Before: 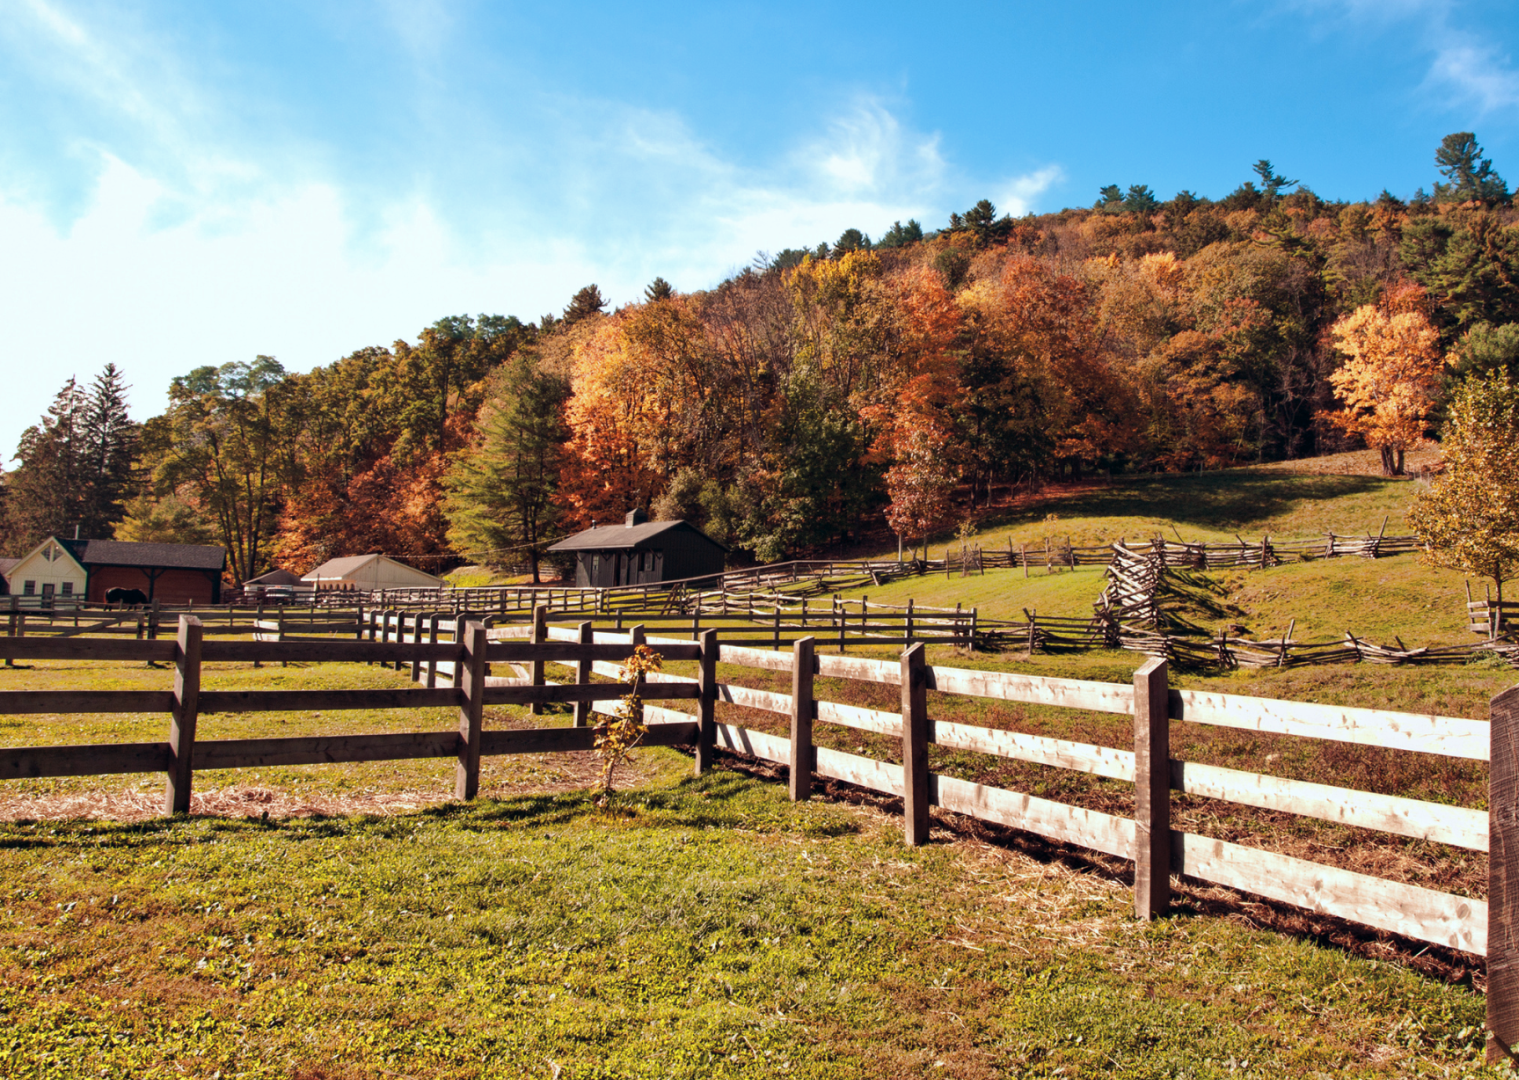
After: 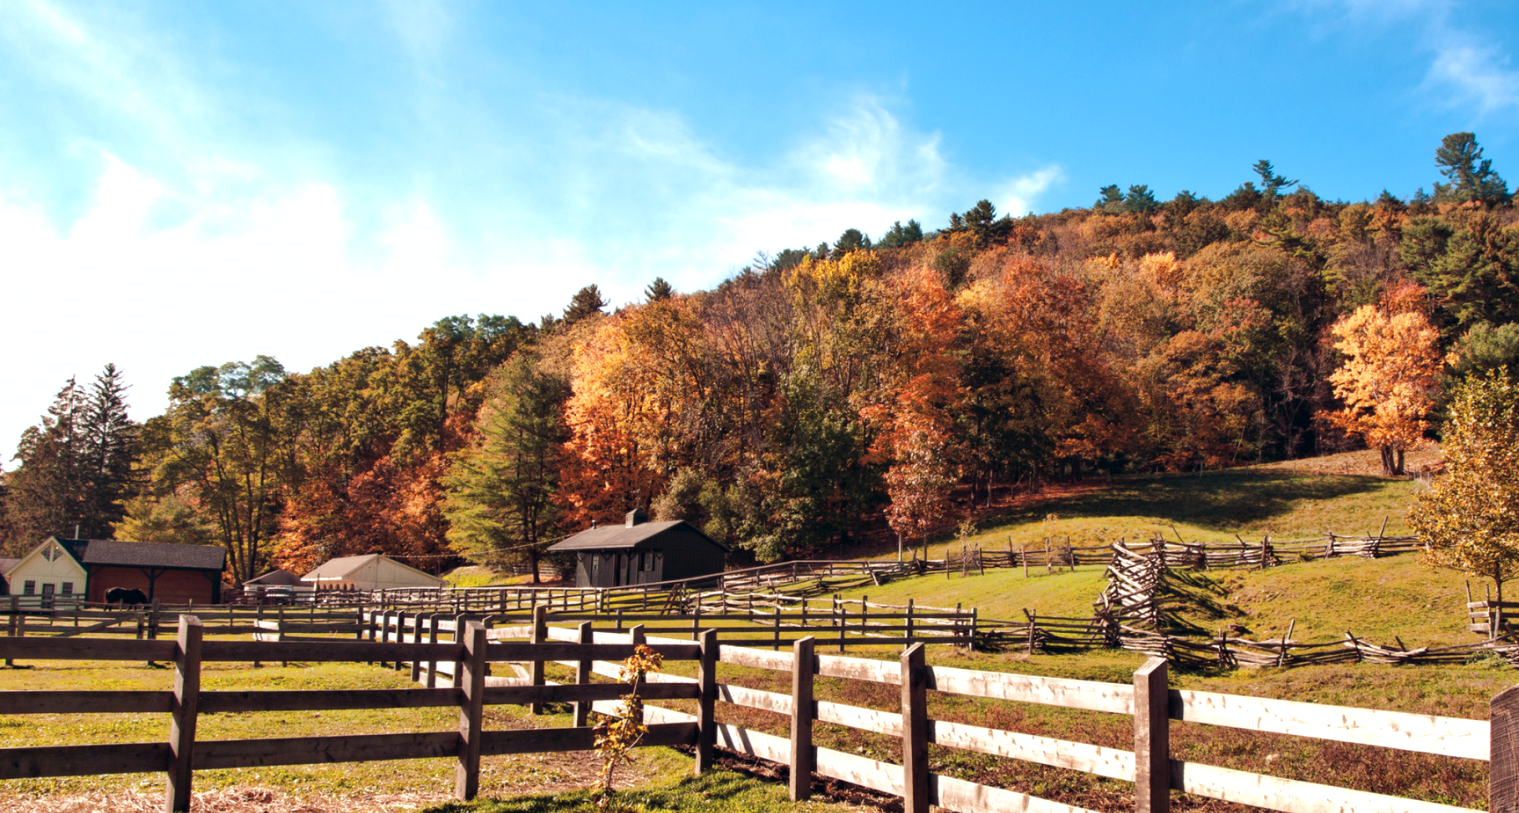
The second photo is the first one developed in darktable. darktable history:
crop: bottom 24.646%
exposure: exposure 0.212 EV, compensate highlight preservation false
